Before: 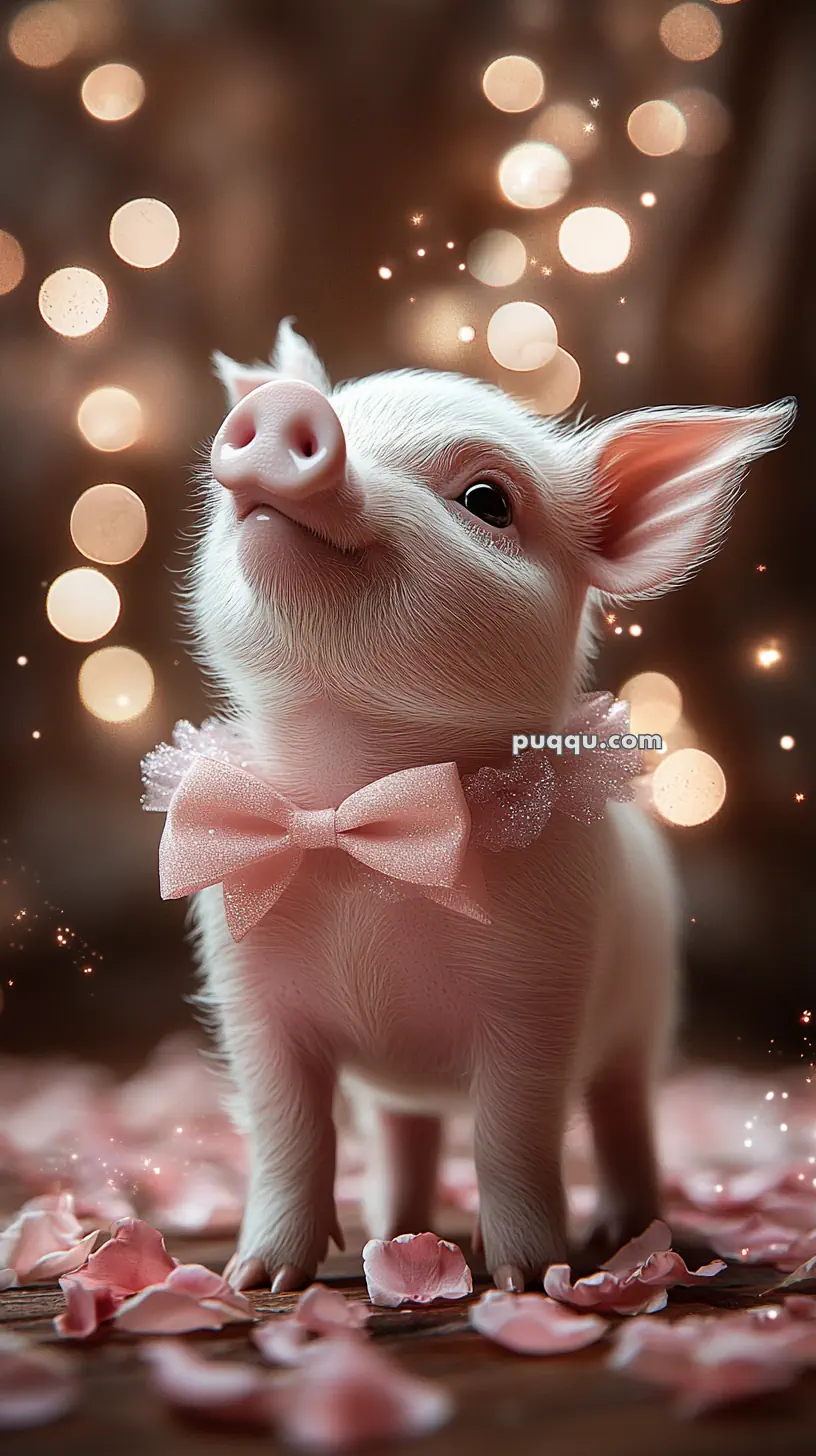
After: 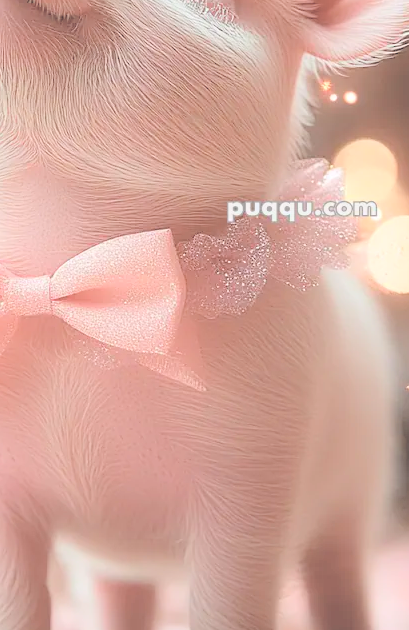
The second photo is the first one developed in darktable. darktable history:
contrast brightness saturation: brightness 1
crop: left 34.929%, top 36.664%, right 14.851%, bottom 20.015%
